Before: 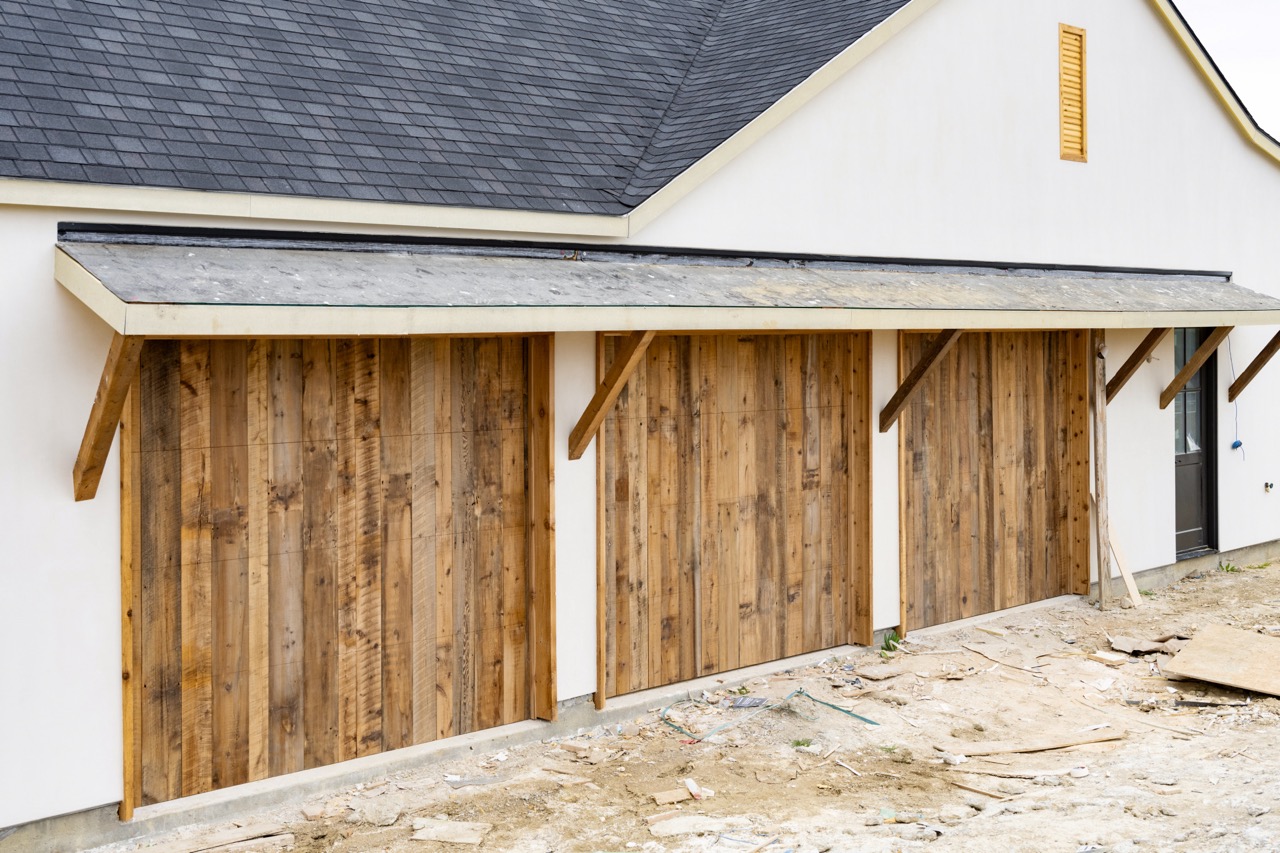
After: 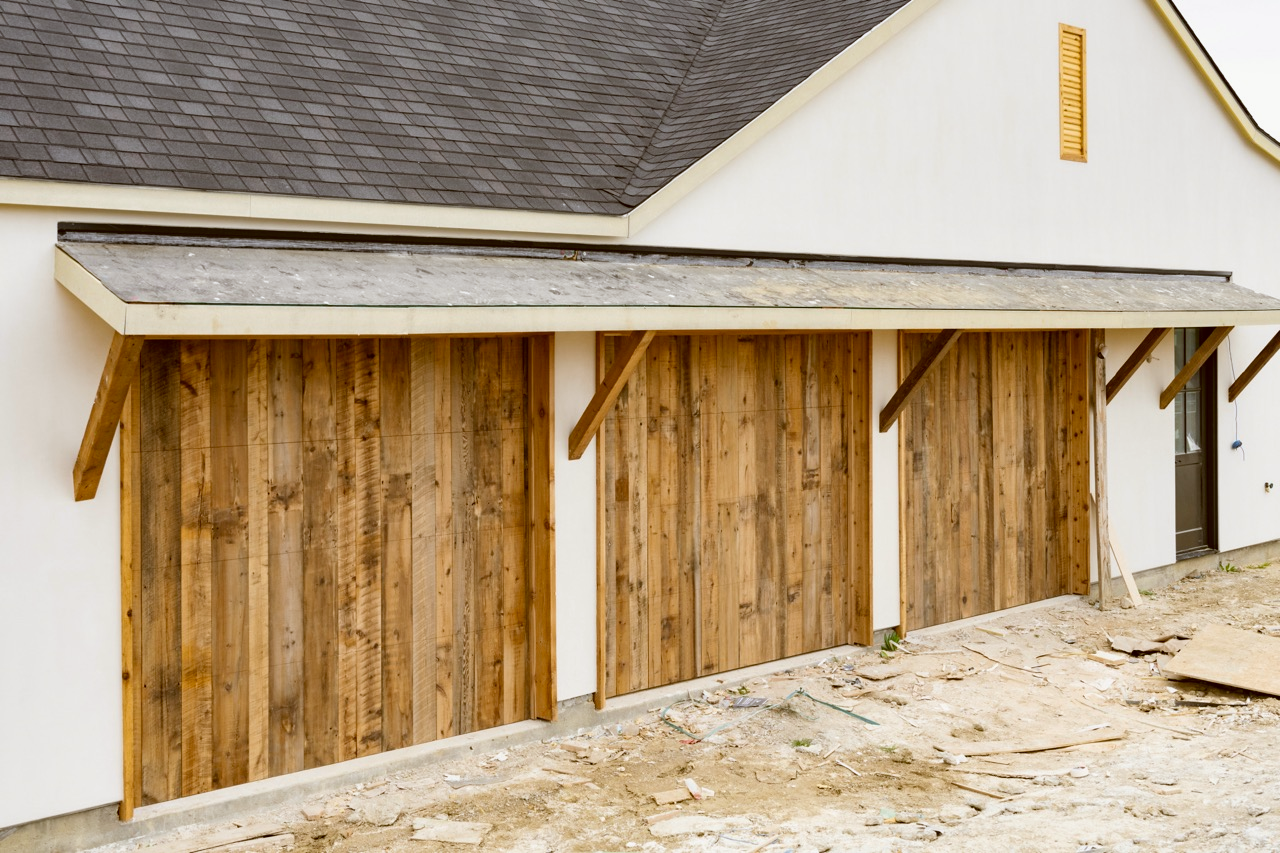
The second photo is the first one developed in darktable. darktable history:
color correction: highlights a* -0.482, highlights b* 0.161, shadows a* 4.66, shadows b* 20.72
exposure: exposure -0.072 EV, compensate highlight preservation false
